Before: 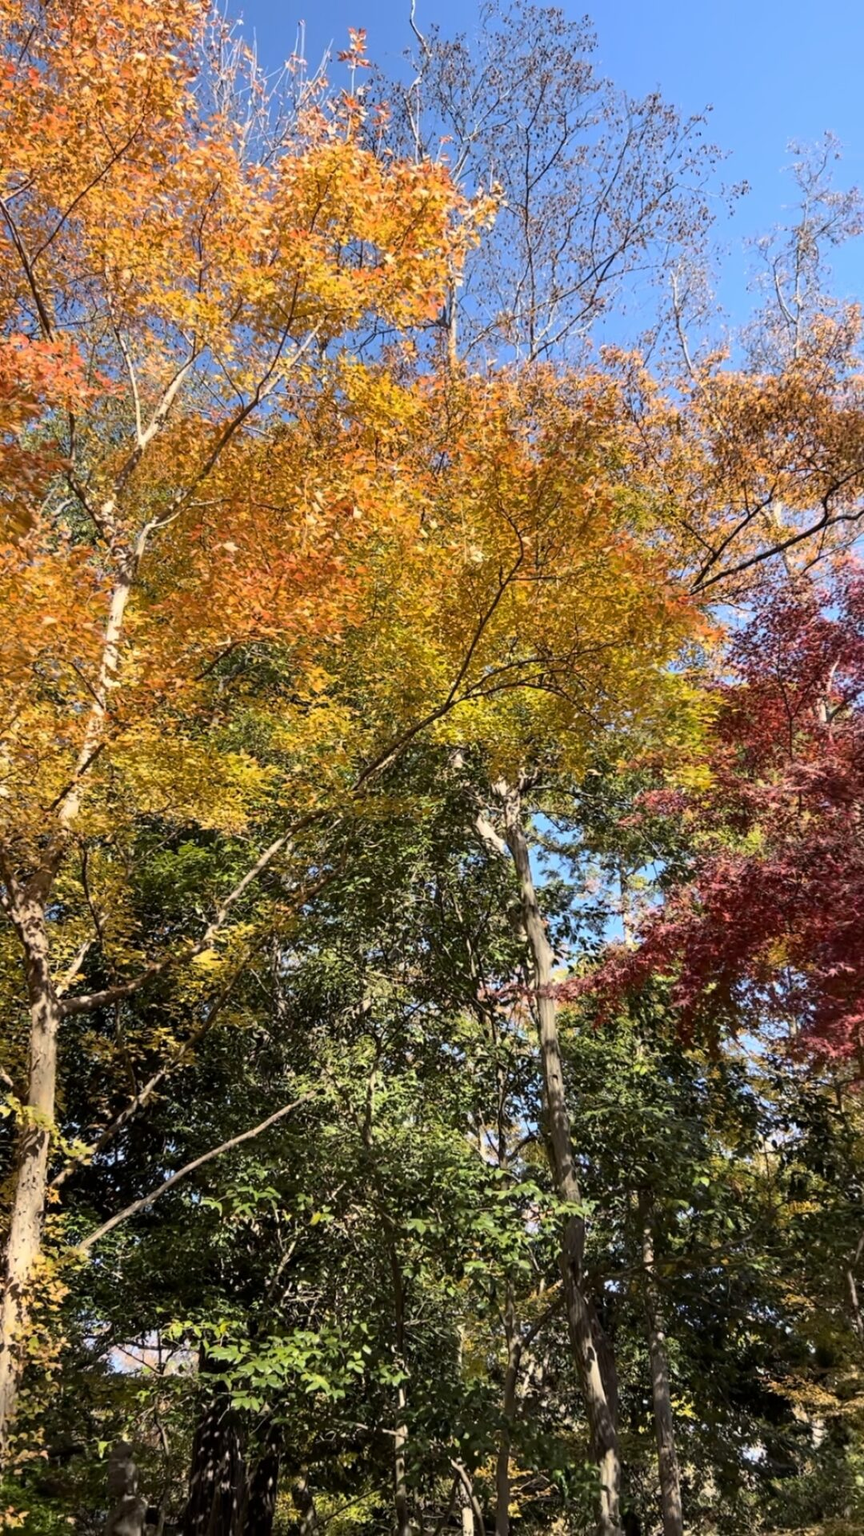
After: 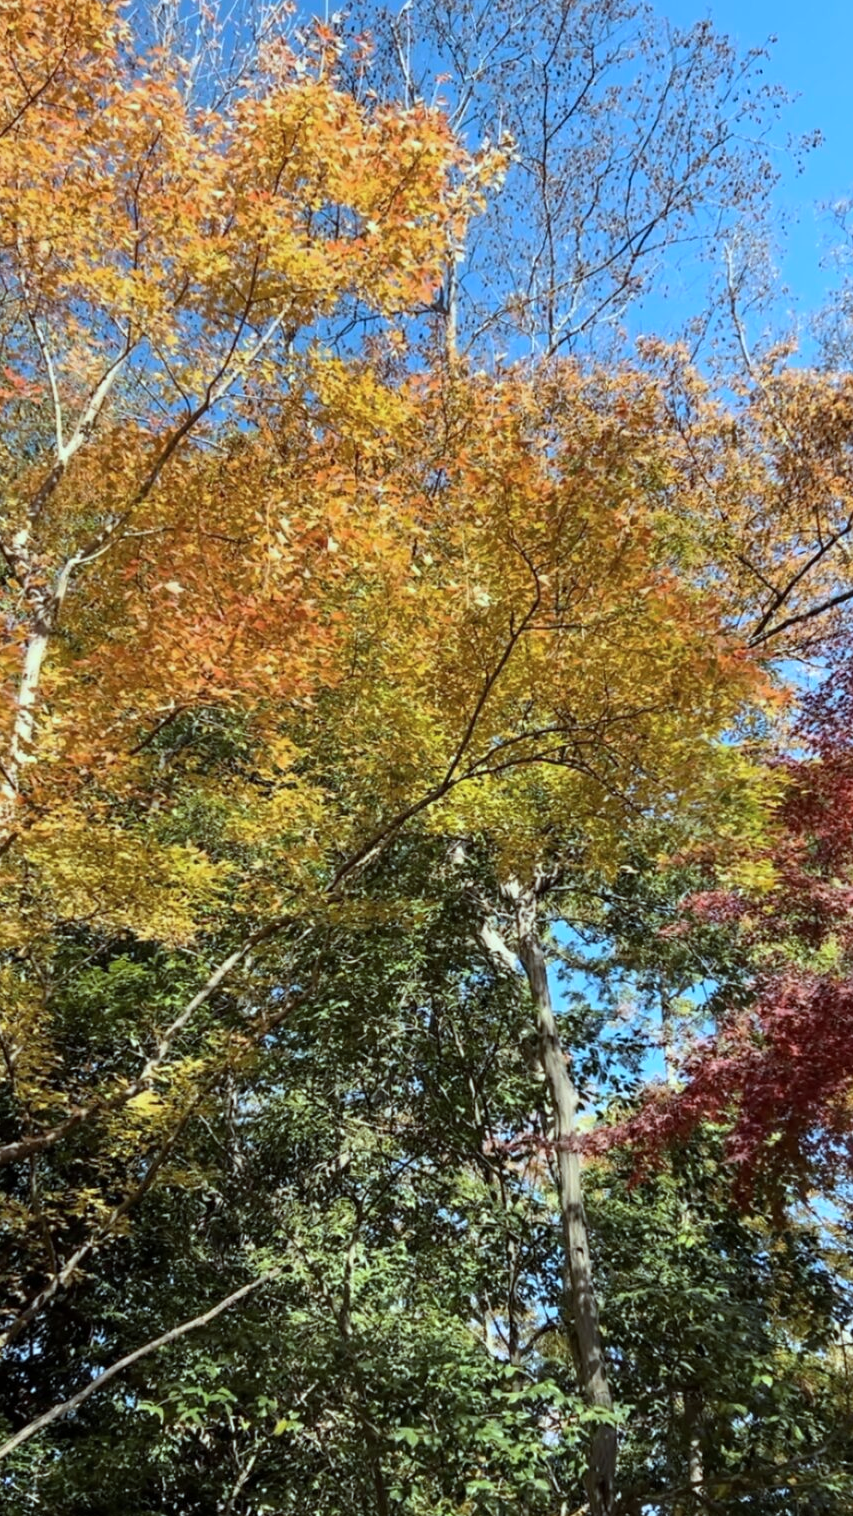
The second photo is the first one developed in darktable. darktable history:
crop and rotate: left 10.706%, top 5.02%, right 10.306%, bottom 15.999%
color correction: highlights a* -10.11, highlights b* -10.46
